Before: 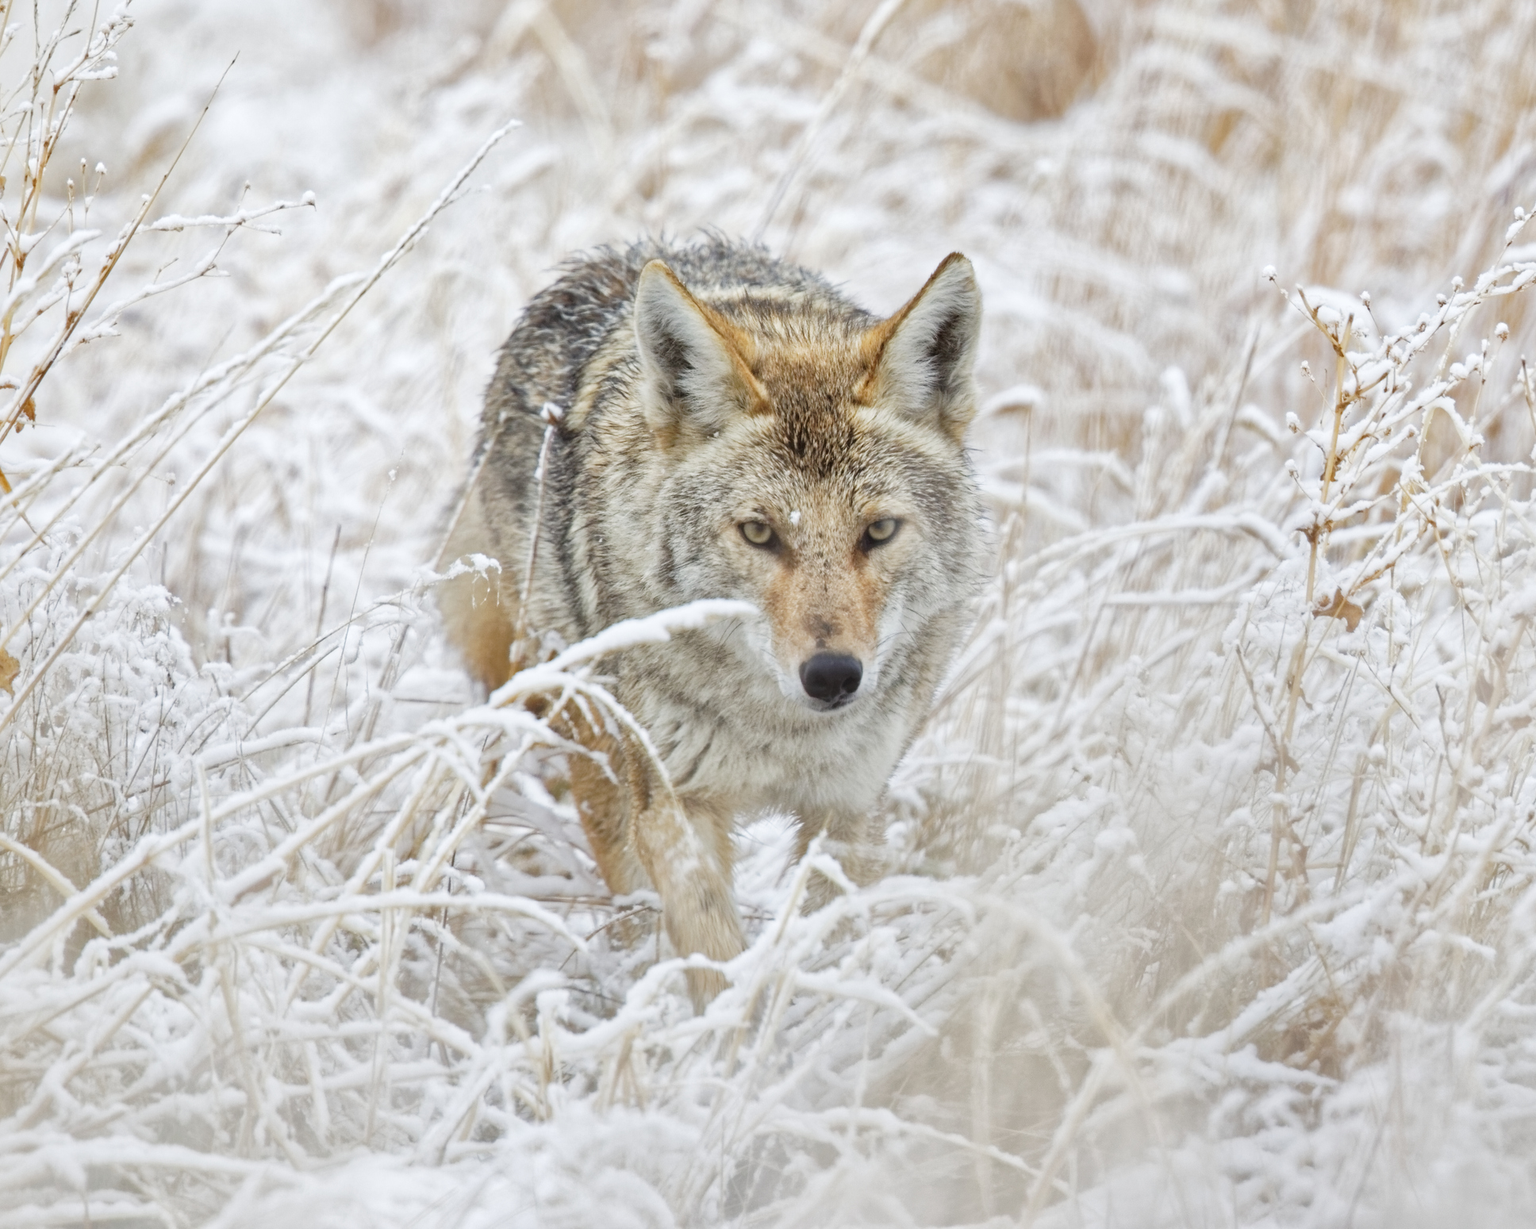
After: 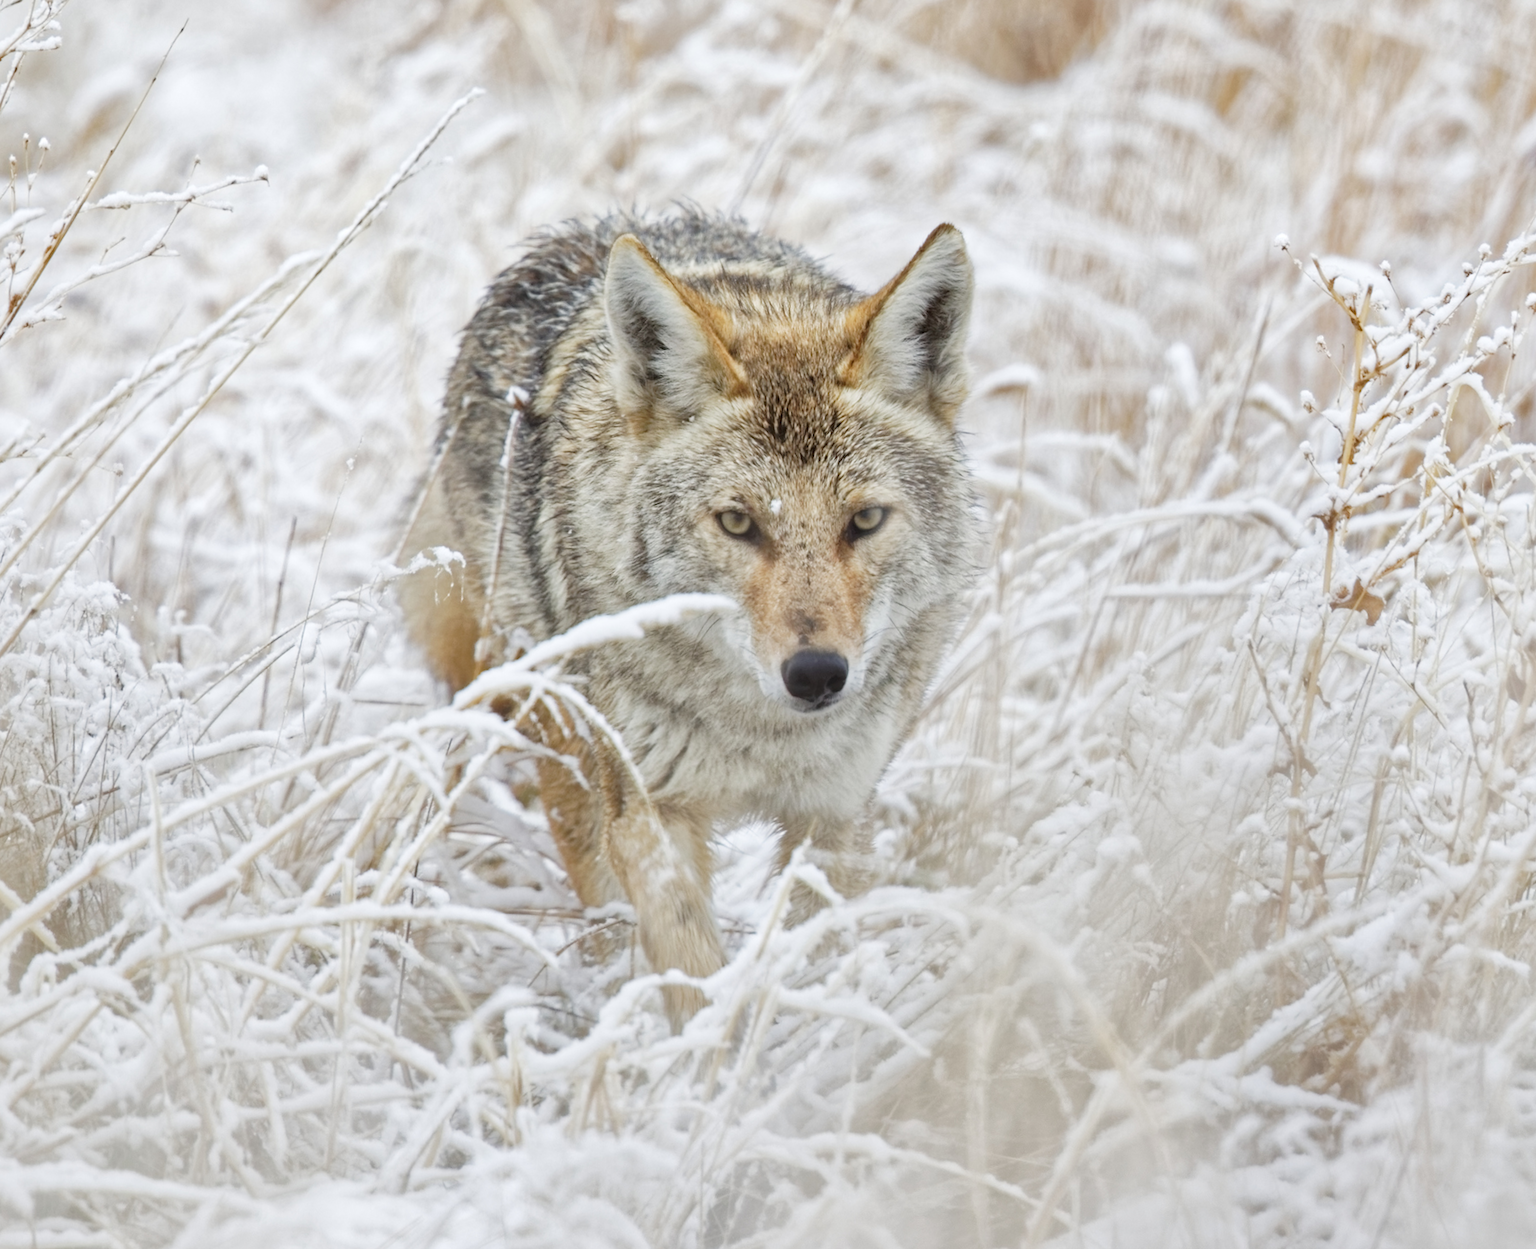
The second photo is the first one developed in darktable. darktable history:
rotate and perspective: rotation -2.22°, lens shift (horizontal) -0.022, automatic cropping off
crop and rotate: angle -1.96°, left 3.097%, top 4.154%, right 1.586%, bottom 0.529%
